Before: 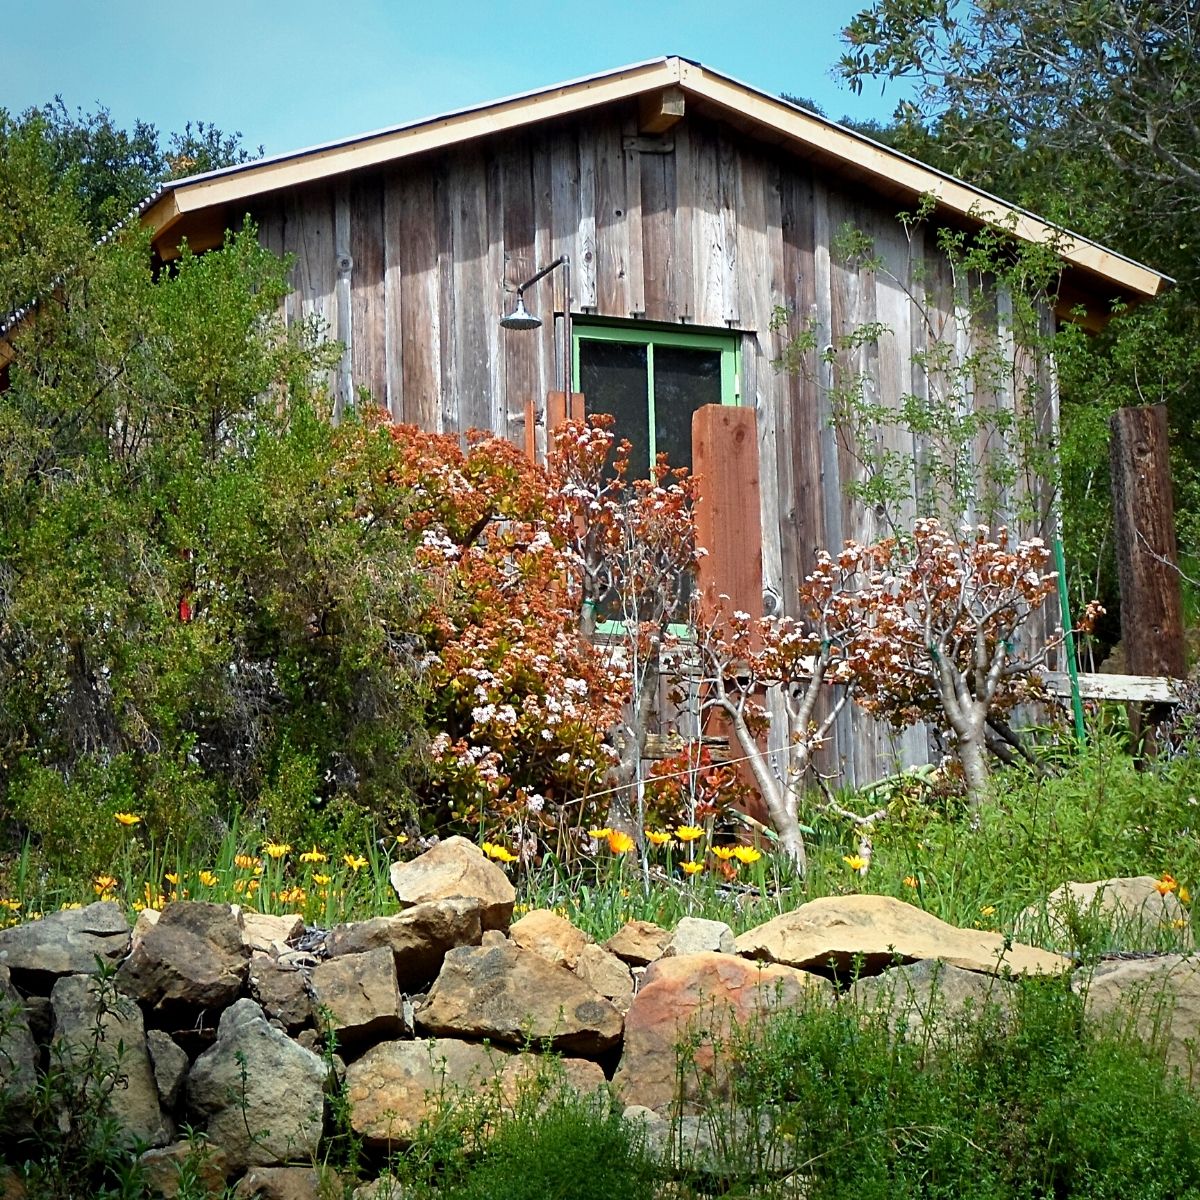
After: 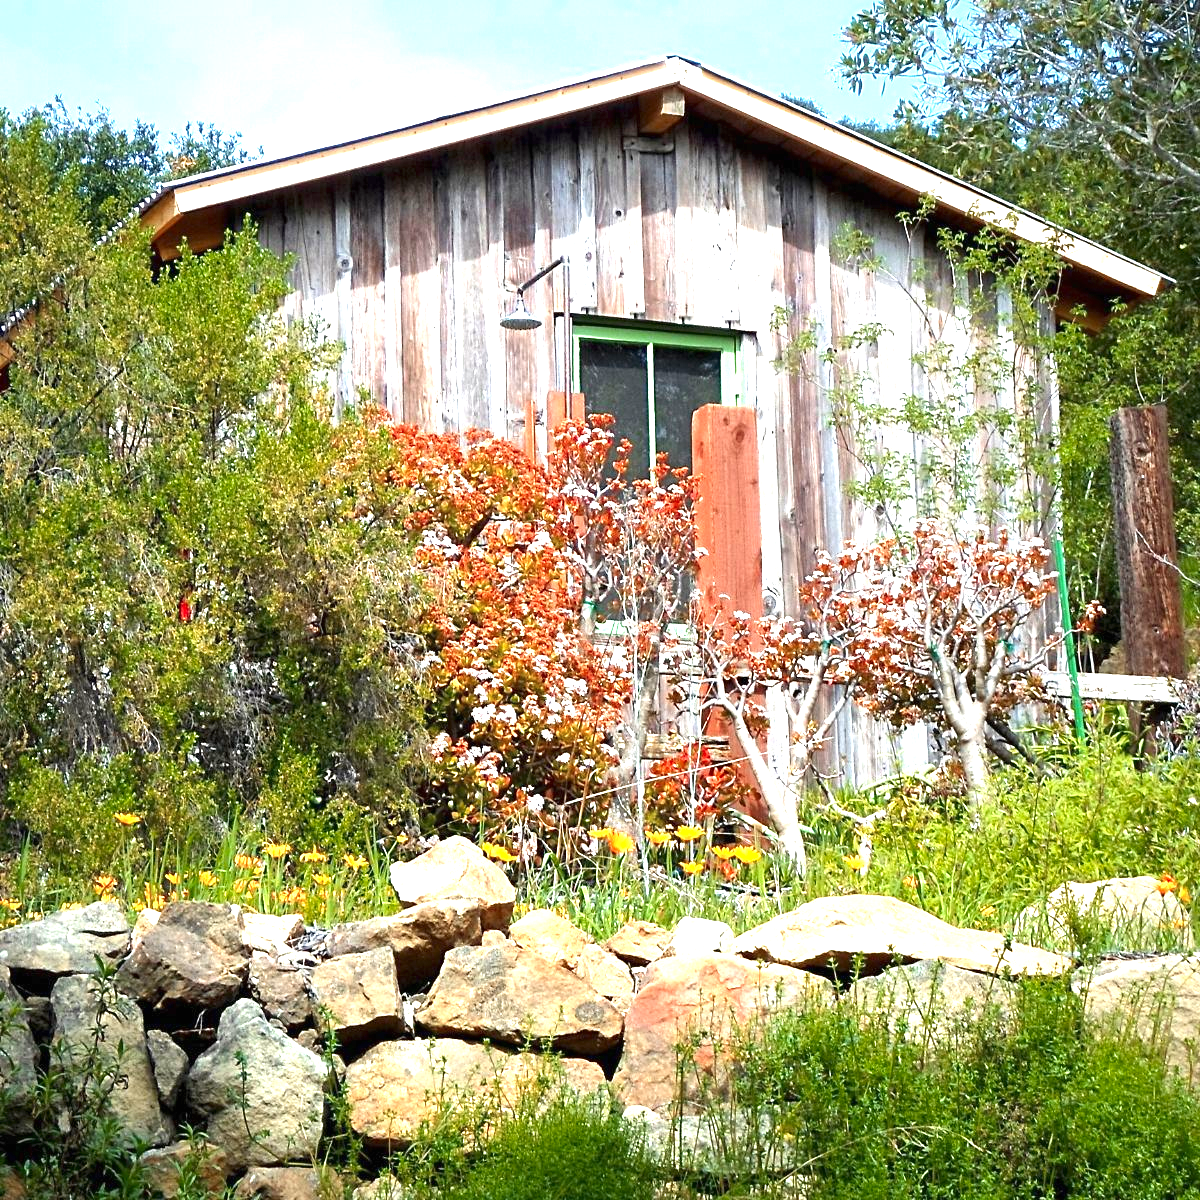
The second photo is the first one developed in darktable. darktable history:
color zones: curves: ch0 [(0, 0.299) (0.25, 0.383) (0.456, 0.352) (0.736, 0.571)]; ch1 [(0, 0.63) (0.151, 0.568) (0.254, 0.416) (0.47, 0.558) (0.732, 0.37) (0.909, 0.492)]; ch2 [(0.004, 0.604) (0.158, 0.443) (0.257, 0.403) (0.761, 0.468)], mix -61.53%
exposure: black level correction 0, exposure 1.591 EV, compensate highlight preservation false
